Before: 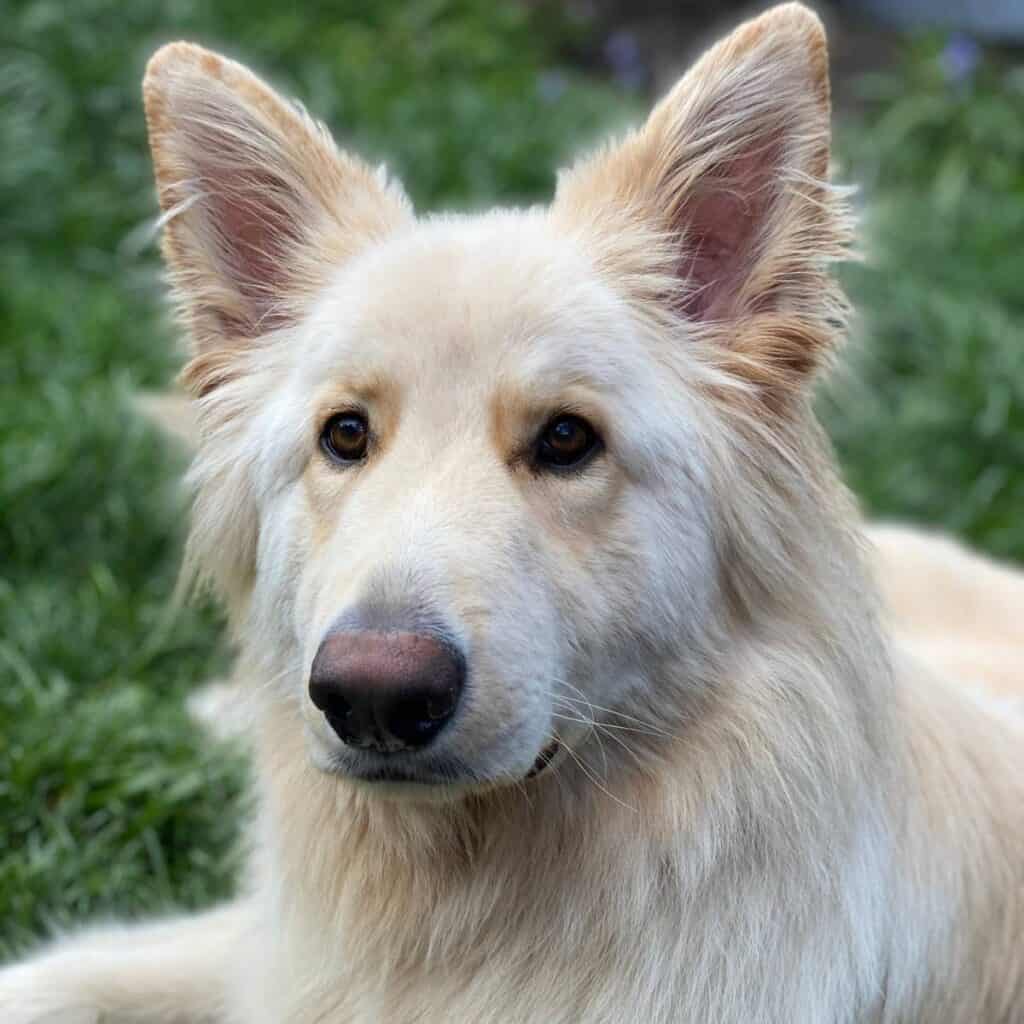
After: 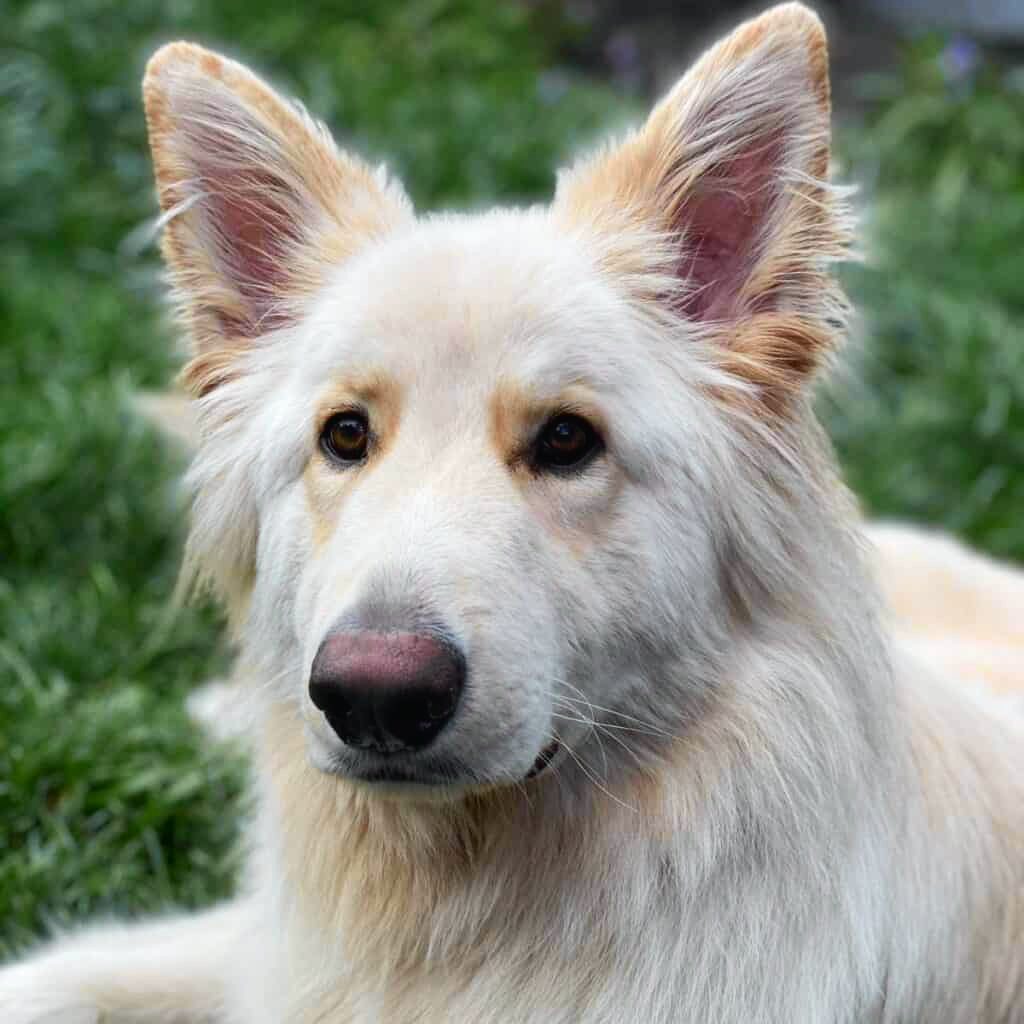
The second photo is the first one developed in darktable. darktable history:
tone equalizer: edges refinement/feathering 500, mask exposure compensation -1.57 EV, preserve details no
tone curve: curves: ch0 [(0, 0.015) (0.037, 0.032) (0.131, 0.113) (0.275, 0.26) (0.497, 0.505) (0.617, 0.643) (0.704, 0.735) (0.813, 0.842) (0.911, 0.931) (0.997, 1)]; ch1 [(0, 0) (0.301, 0.3) (0.444, 0.438) (0.493, 0.494) (0.501, 0.5) (0.534, 0.543) (0.582, 0.605) (0.658, 0.687) (0.746, 0.79) (1, 1)]; ch2 [(0, 0) (0.246, 0.234) (0.36, 0.356) (0.415, 0.426) (0.476, 0.492) (0.502, 0.499) (0.525, 0.517) (0.533, 0.534) (0.586, 0.598) (0.634, 0.643) (0.706, 0.717) (0.853, 0.83) (1, 0.951)], color space Lab, independent channels, preserve colors none
